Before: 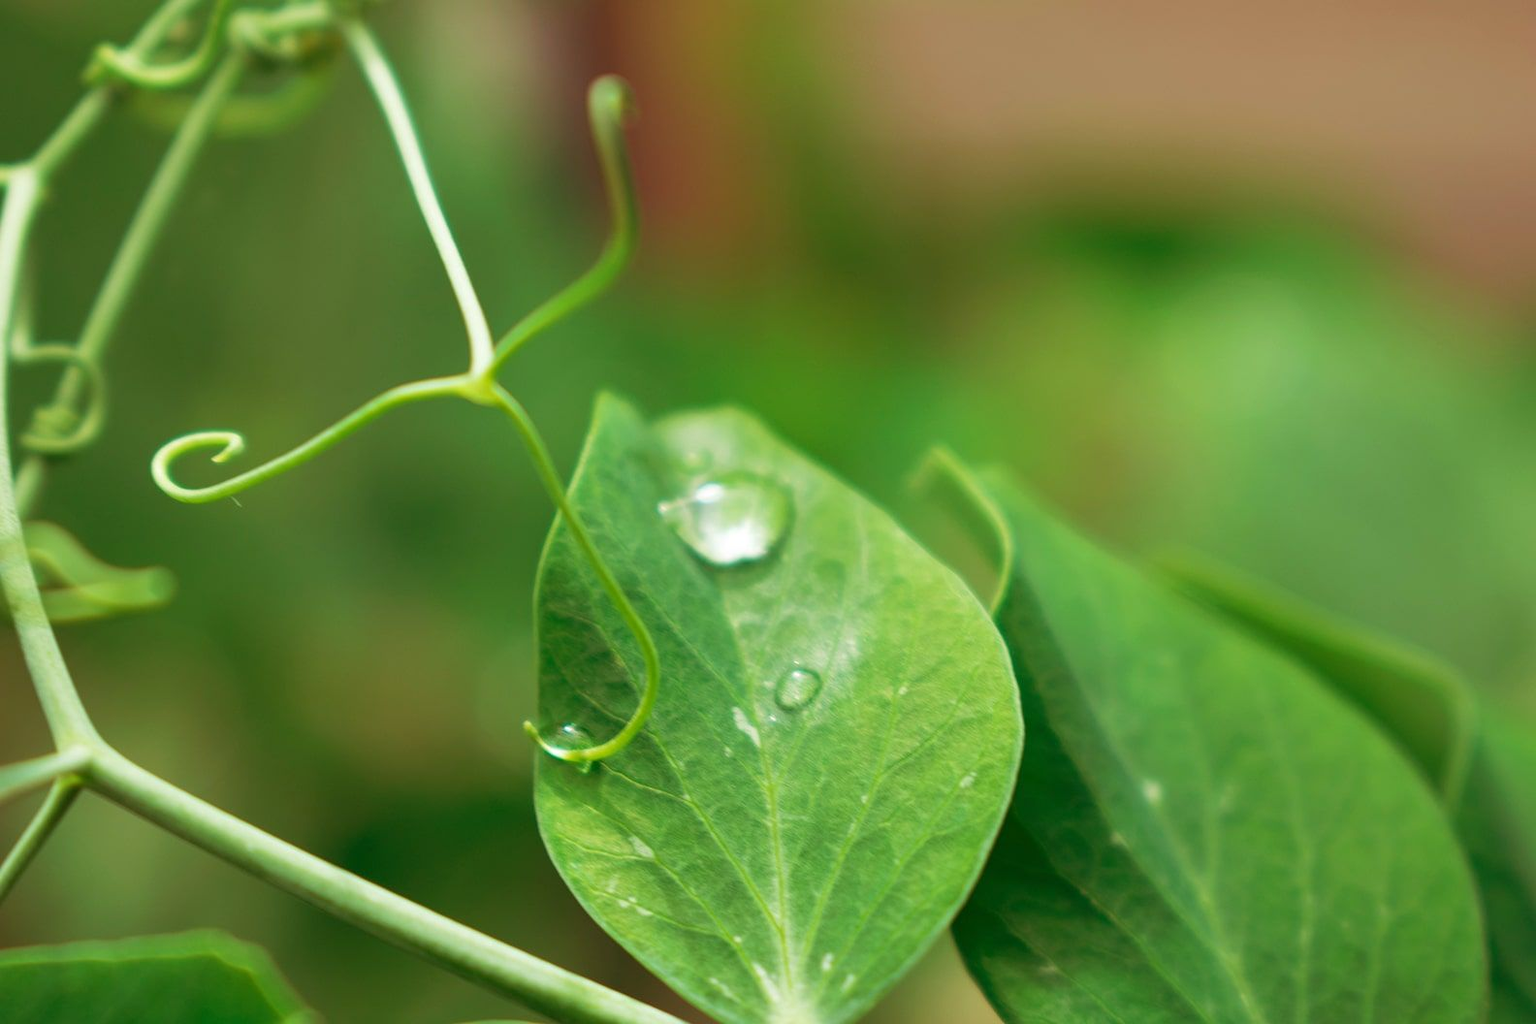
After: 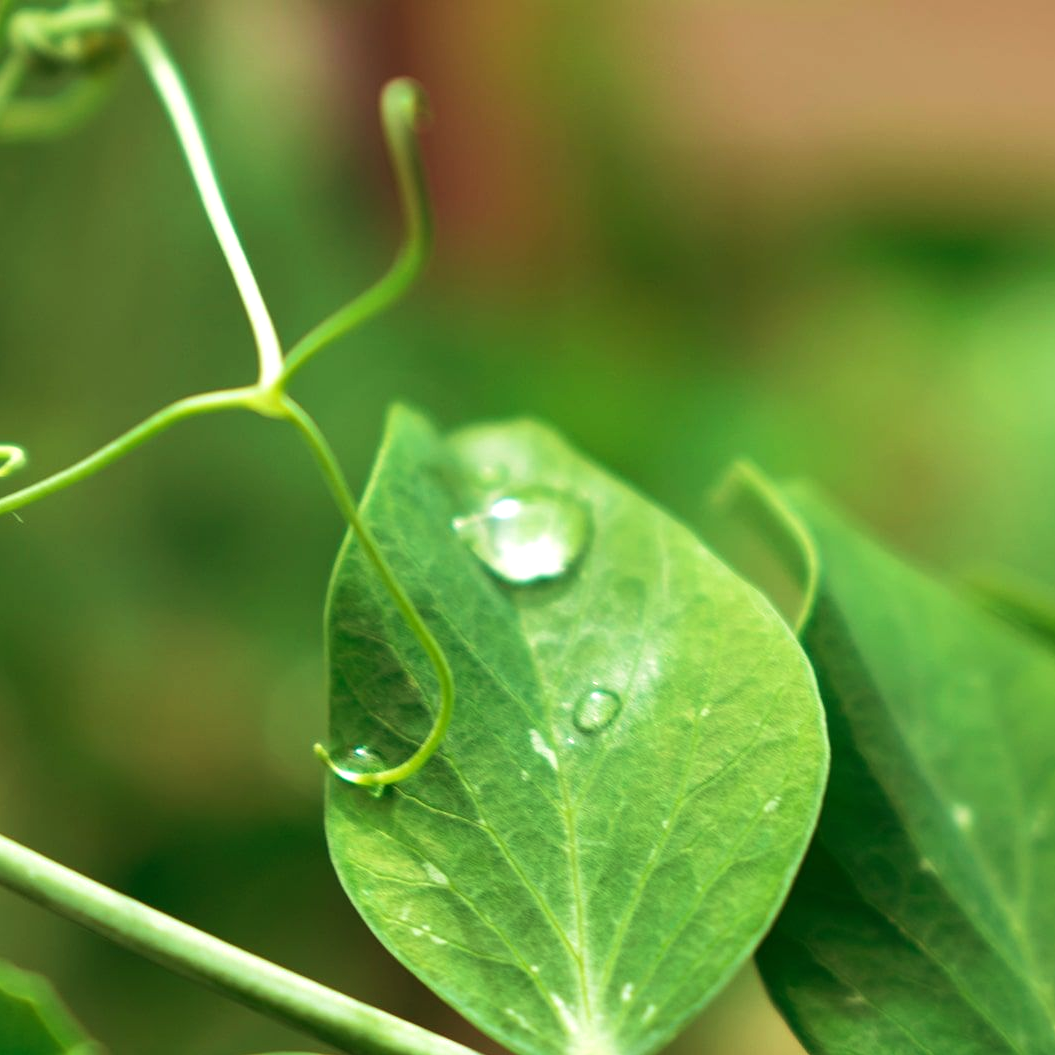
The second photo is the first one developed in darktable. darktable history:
tone equalizer: -8 EV -0.417 EV, -7 EV -0.389 EV, -6 EV -0.333 EV, -5 EV -0.222 EV, -3 EV 0.222 EV, -2 EV 0.333 EV, -1 EV 0.389 EV, +0 EV 0.417 EV, edges refinement/feathering 500, mask exposure compensation -1.57 EV, preserve details no
velvia: on, module defaults
crop and rotate: left 14.385%, right 18.948%
